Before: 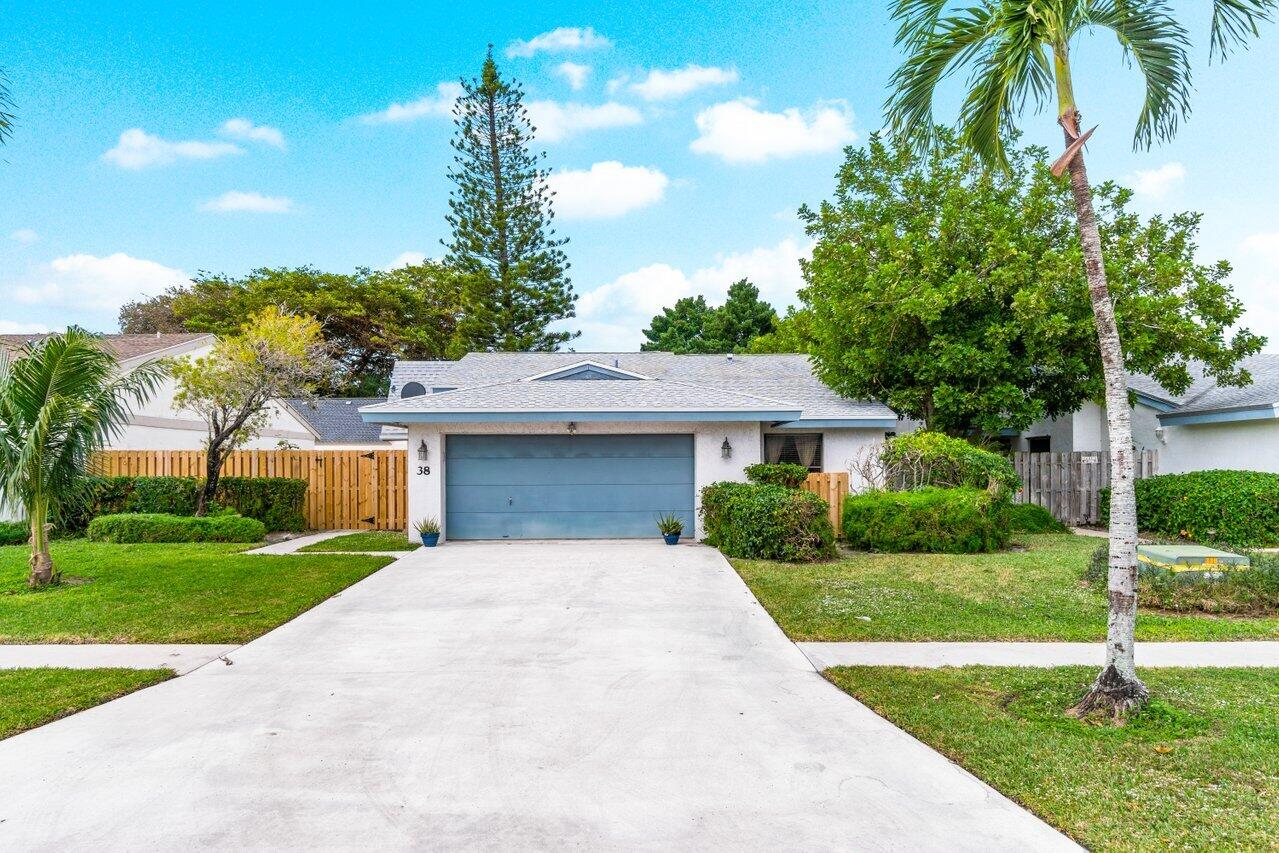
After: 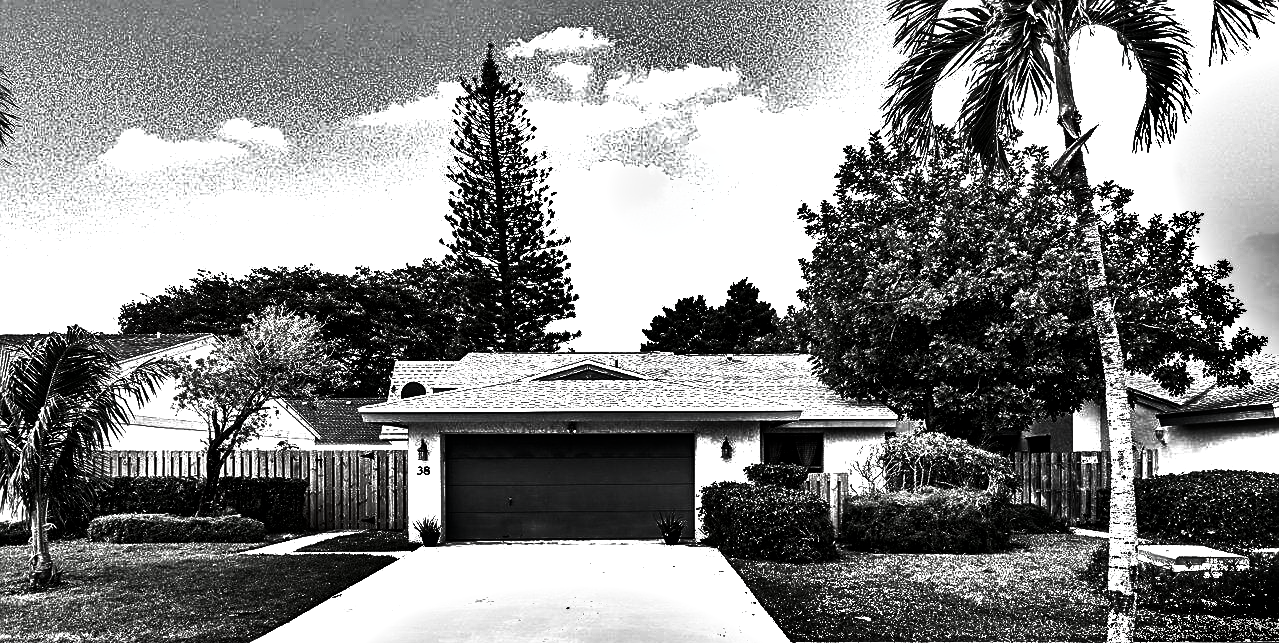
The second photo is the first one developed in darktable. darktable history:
crop: bottom 24.532%
contrast equalizer: y [[0.6 ×6], [0.55 ×6], [0 ×6], [0 ×6], [0 ×6]]
contrast brightness saturation: contrast 0.024, brightness -0.992, saturation -0.981
exposure: exposure 0.524 EV, compensate highlight preservation false
sharpen: amount 0.486
shadows and highlights: radius 118.22, shadows 41.45, highlights -61.51, soften with gaussian
